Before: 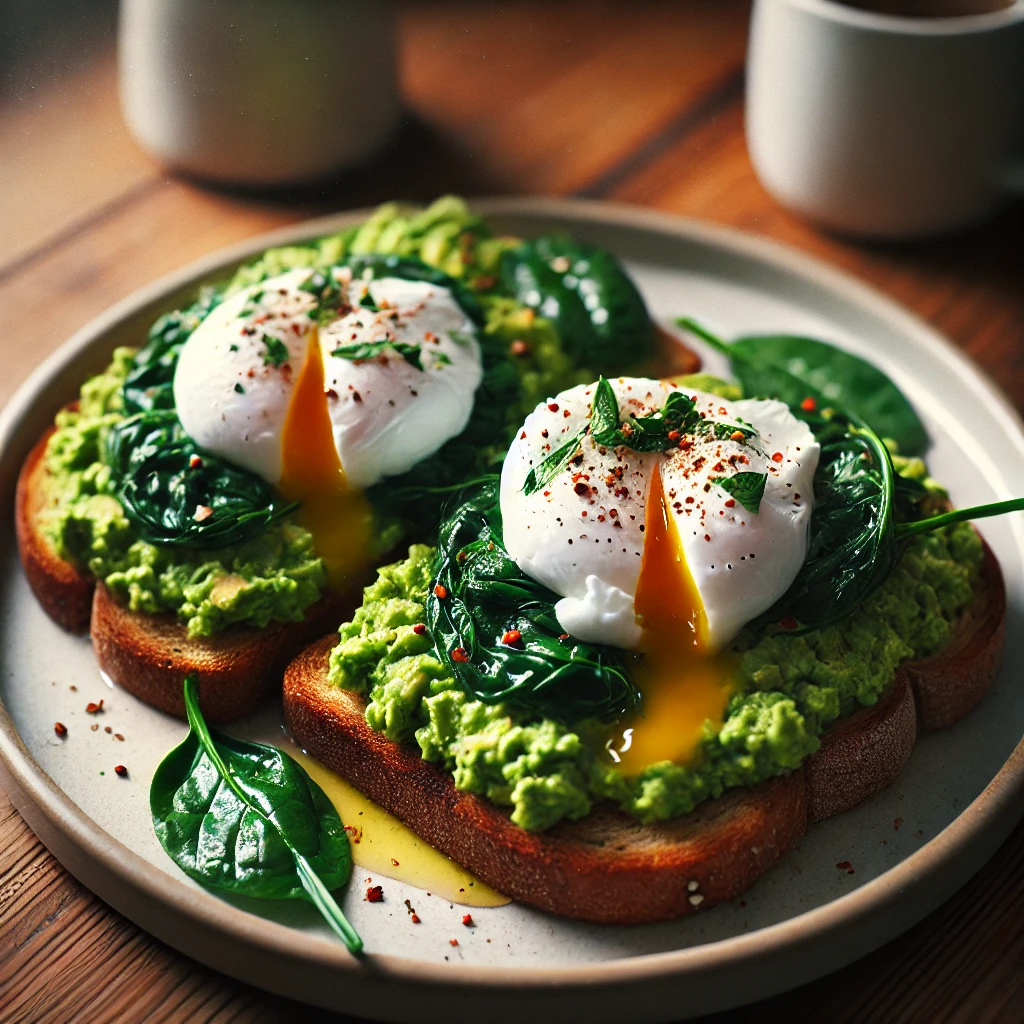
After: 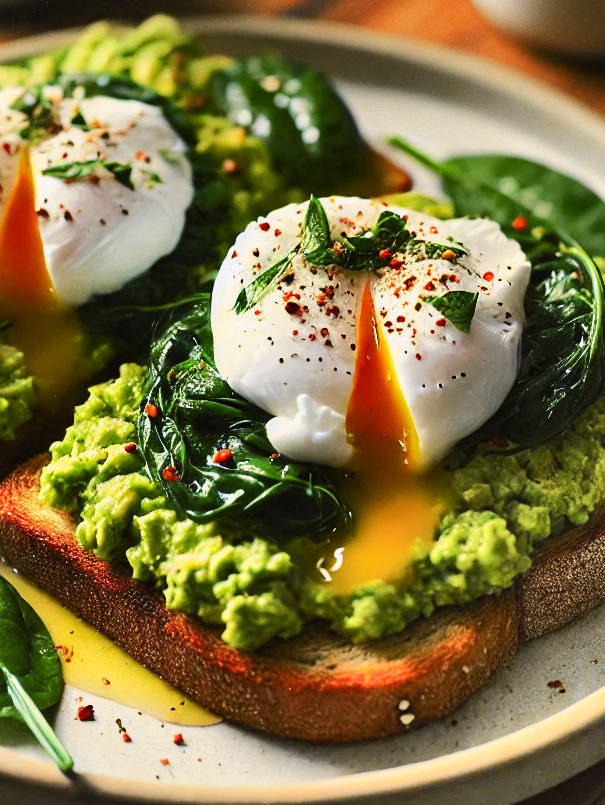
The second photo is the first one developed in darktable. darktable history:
base curve: curves: ch0 [(0, 0) (0.297, 0.298) (1, 1)], preserve colors none
tone curve: curves: ch0 [(0, 0) (0.239, 0.248) (0.508, 0.606) (0.828, 0.878) (1, 1)]; ch1 [(0, 0) (0.401, 0.42) (0.45, 0.464) (0.492, 0.498) (0.511, 0.507) (0.561, 0.549) (0.688, 0.726) (1, 1)]; ch2 [(0, 0) (0.411, 0.433) (0.5, 0.504) (0.545, 0.574) (1, 1)], color space Lab, independent channels, preserve colors none
shadows and highlights: radius 123.98, shadows 100, white point adjustment -3, highlights -100, highlights color adjustment 89.84%, soften with gaussian
crop and rotate: left 28.256%, top 17.734%, right 12.656%, bottom 3.573%
